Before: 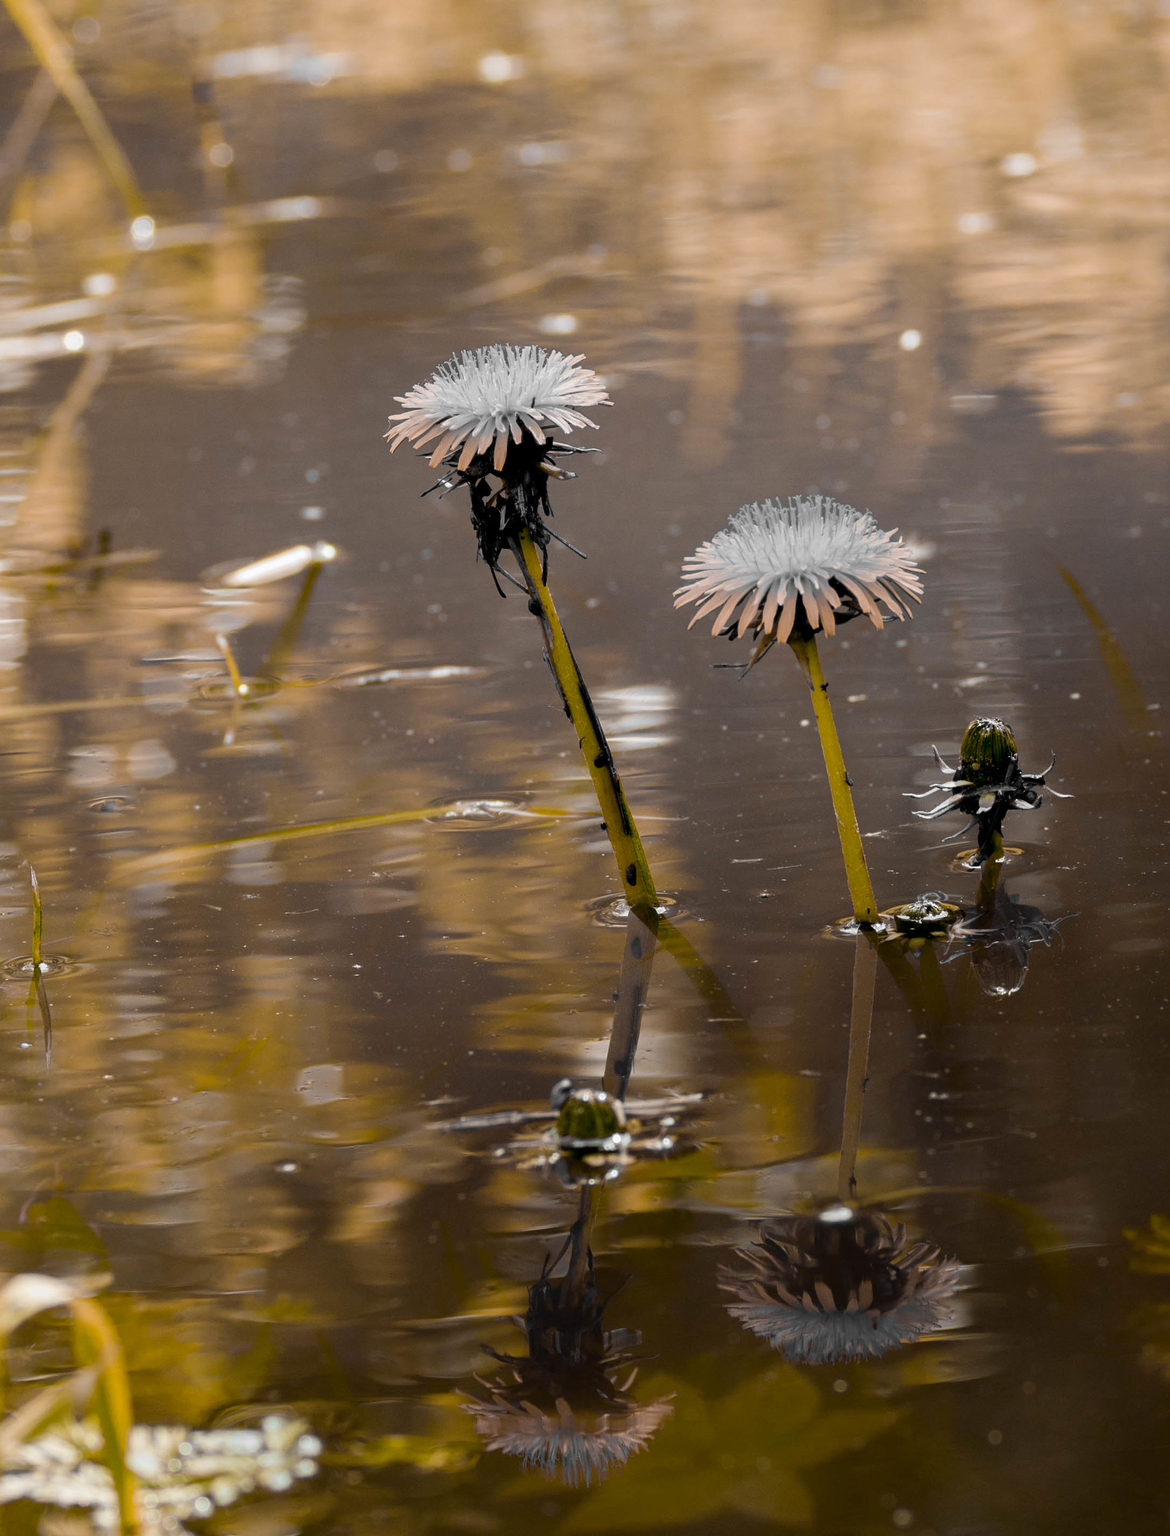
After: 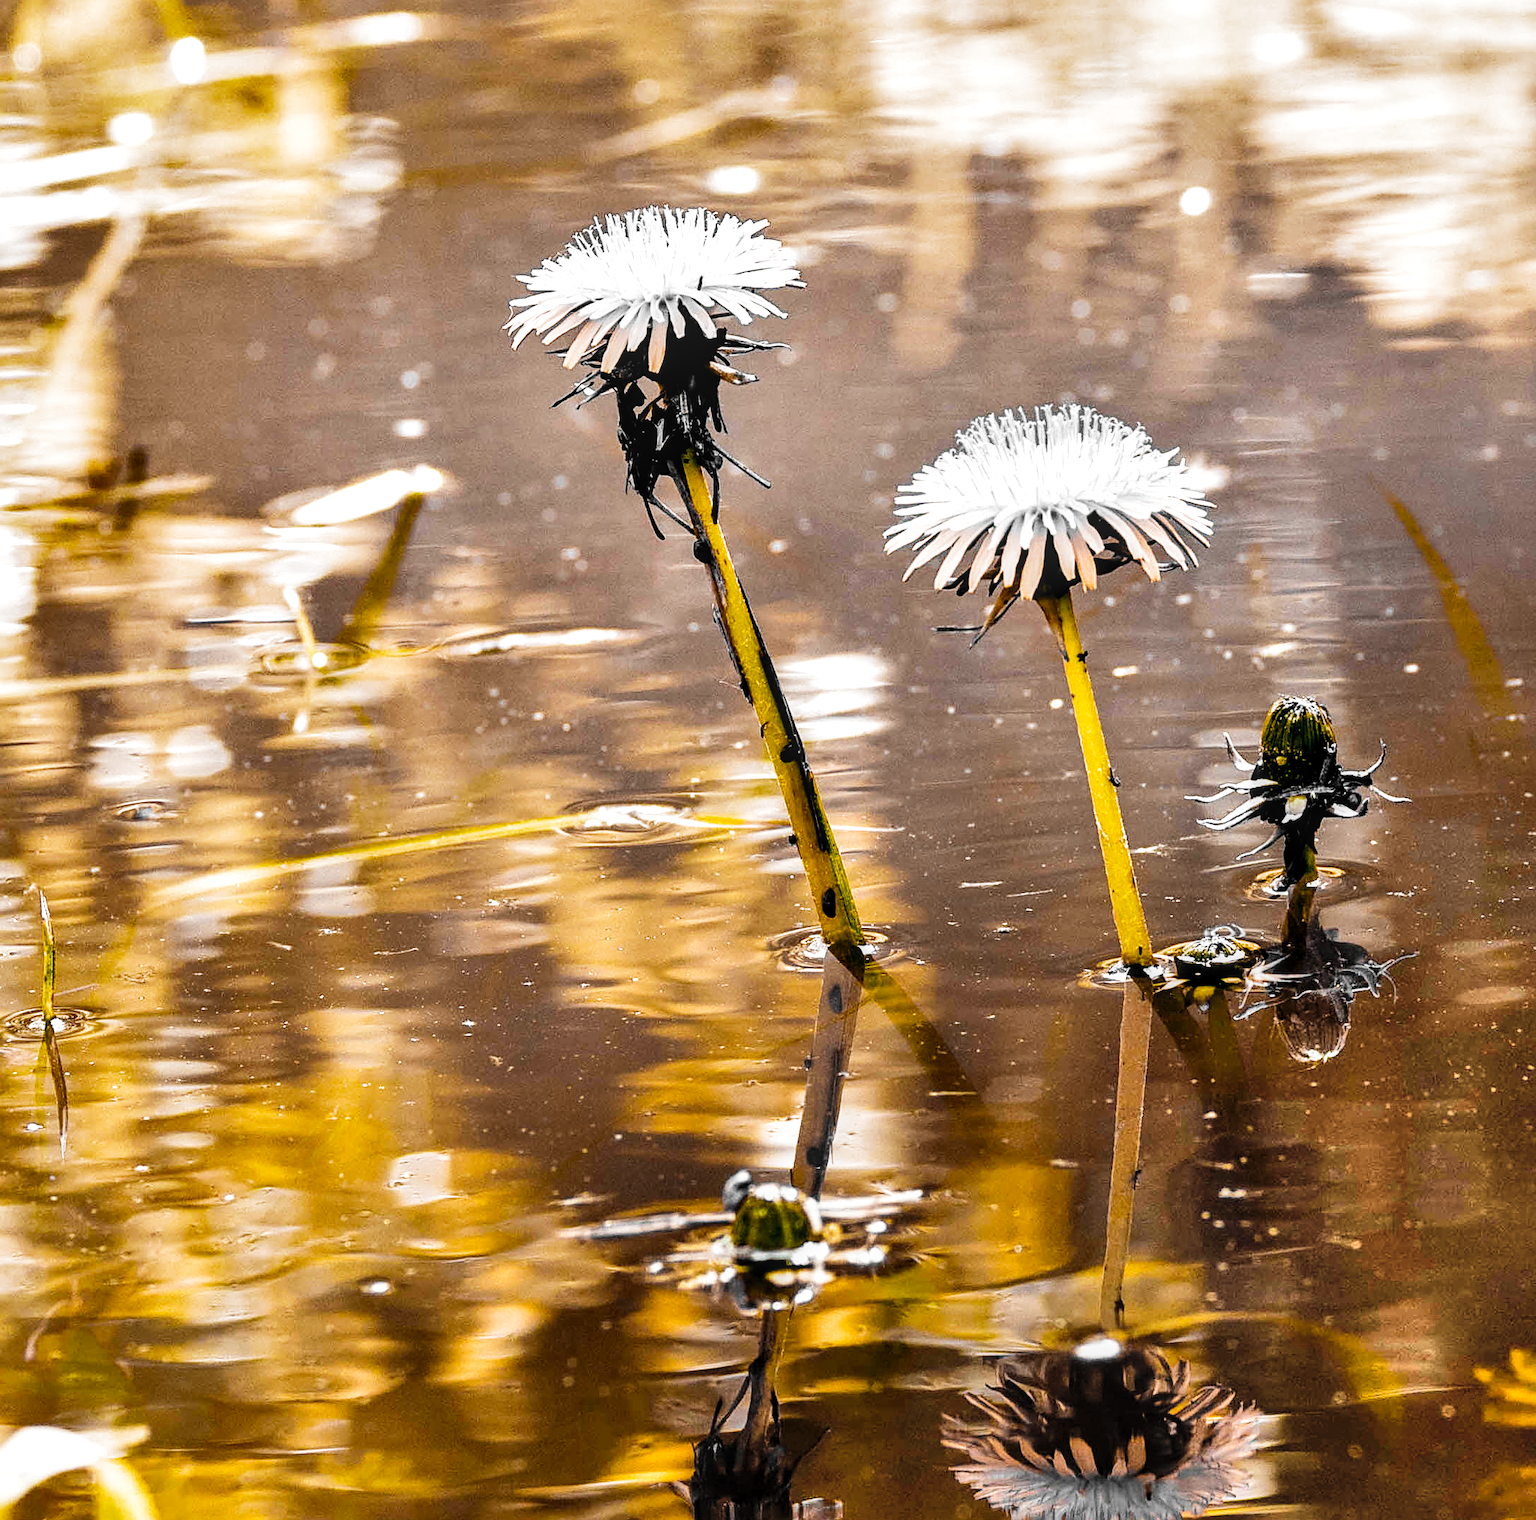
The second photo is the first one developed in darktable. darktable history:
sharpen: on, module defaults
local contrast: on, module defaults
exposure: black level correction 0, exposure 1.001 EV, compensate highlight preservation false
filmic rgb: black relative exposure -6.44 EV, white relative exposure 2.43 EV, threshold 2.95 EV, target white luminance 99.983%, hardness 5.28, latitude 0.902%, contrast 1.436, highlights saturation mix 1.68%, add noise in highlights 0.001, preserve chrominance no, color science v3 (2019), use custom middle-gray values true, contrast in highlights soft, enable highlight reconstruction true
crop and rotate: top 12.184%, bottom 12.378%
contrast brightness saturation: contrast 0.198, brightness 0.161, saturation 0.23
shadows and highlights: shadows 74.04, highlights -61.02, soften with gaussian
